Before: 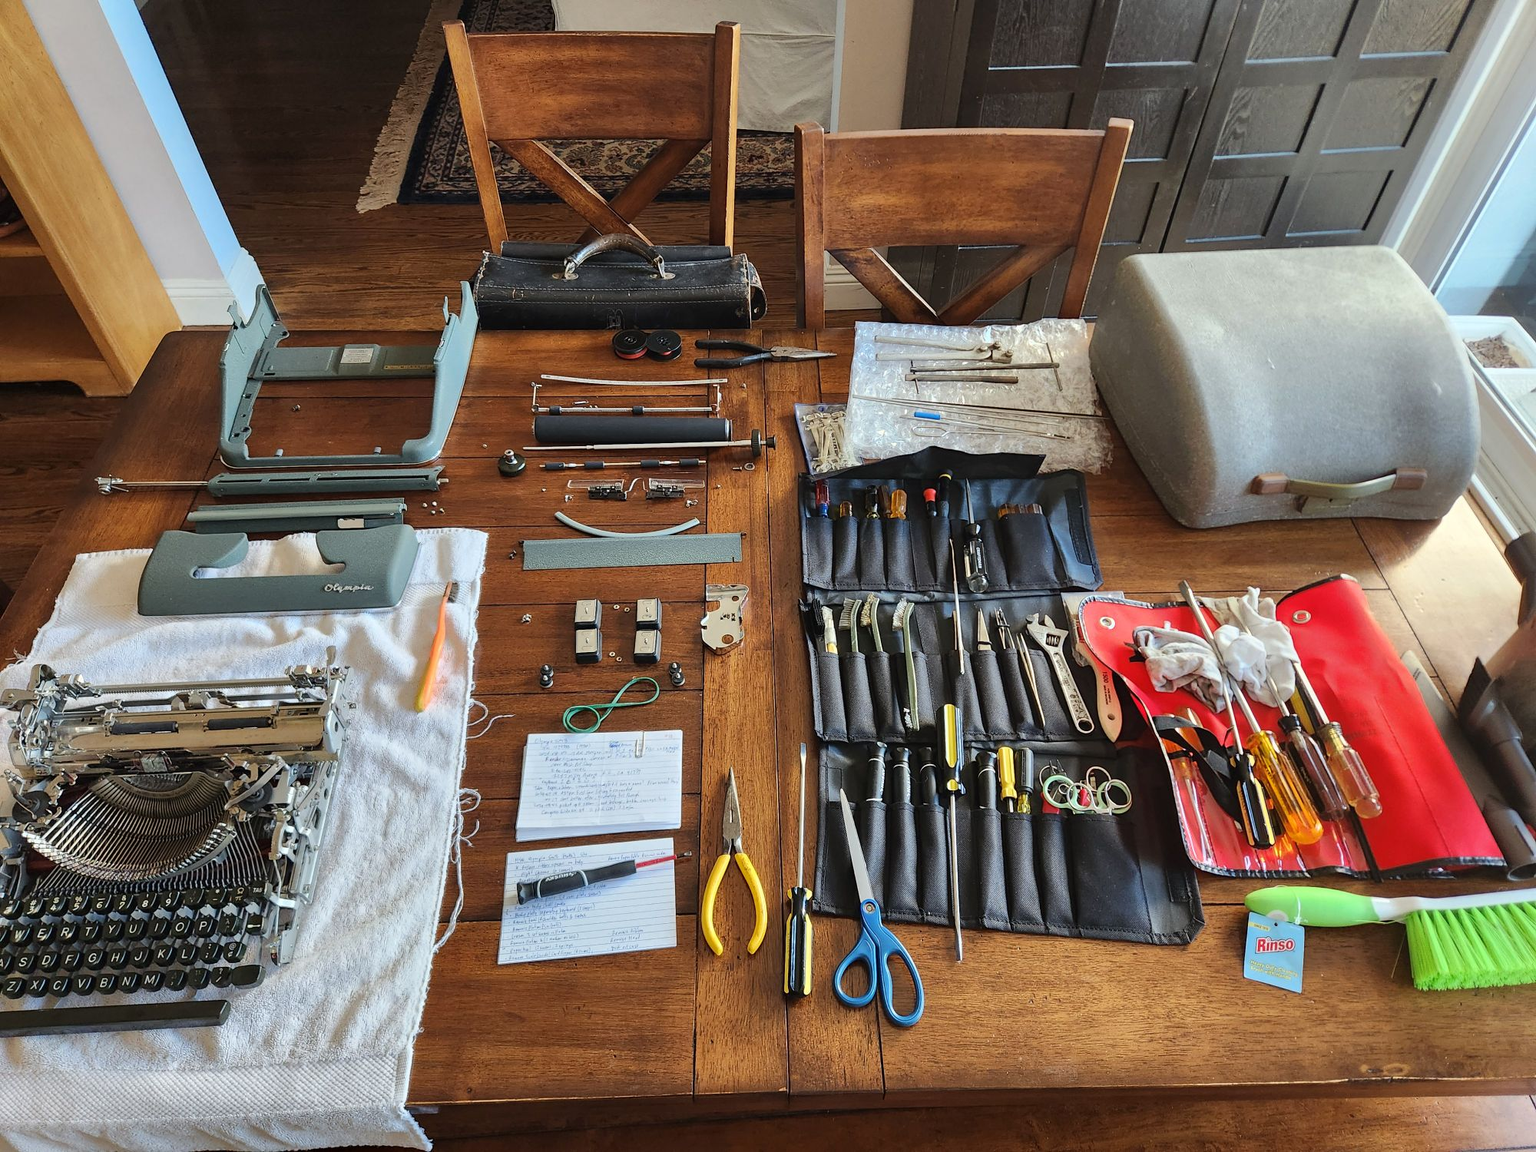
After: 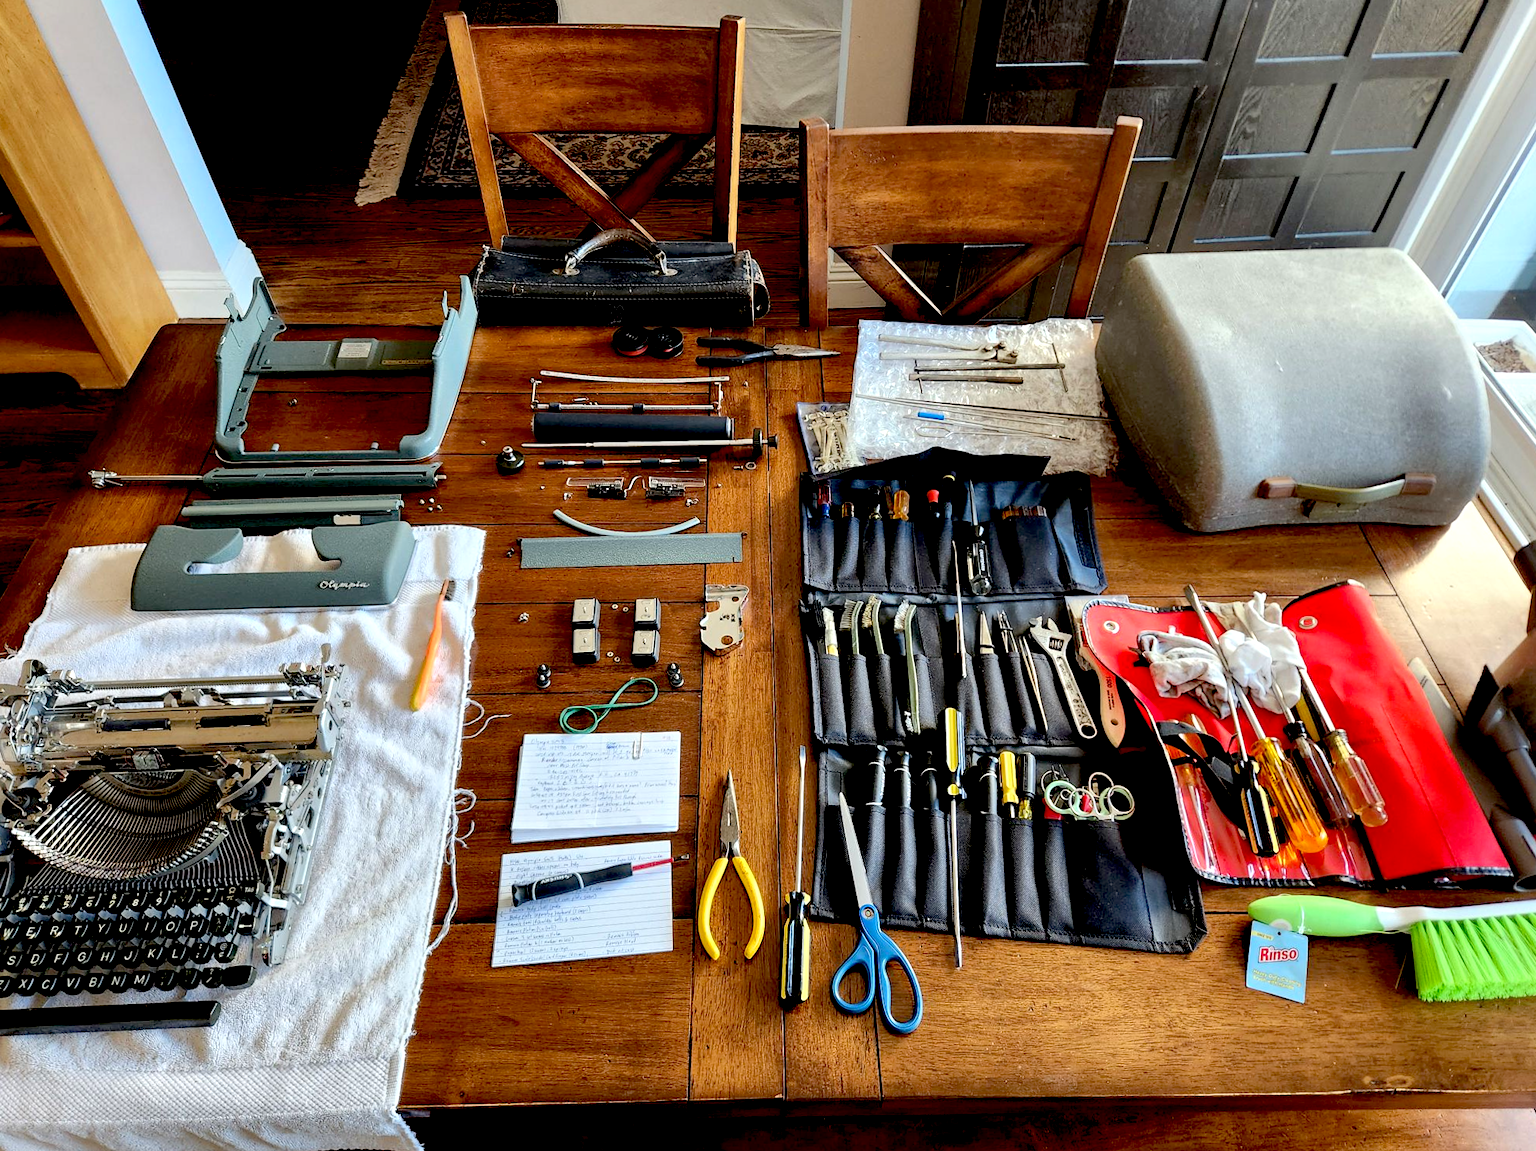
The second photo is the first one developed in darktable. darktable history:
crop and rotate: angle -0.5°
exposure: black level correction 0.031, exposure 0.304 EV, compensate highlight preservation false
